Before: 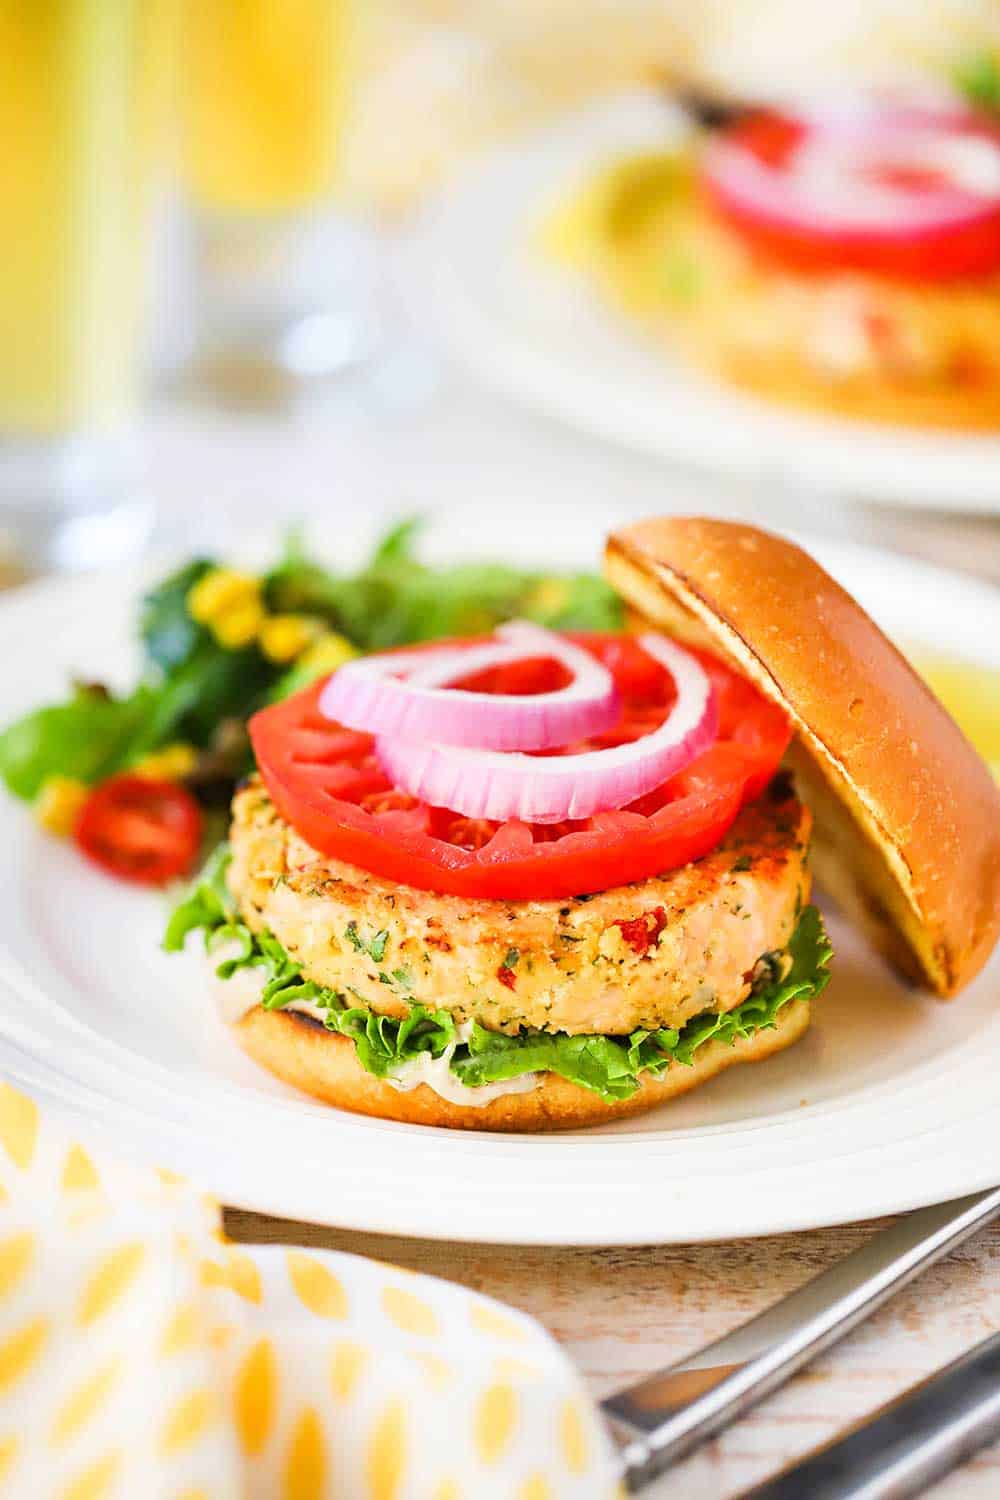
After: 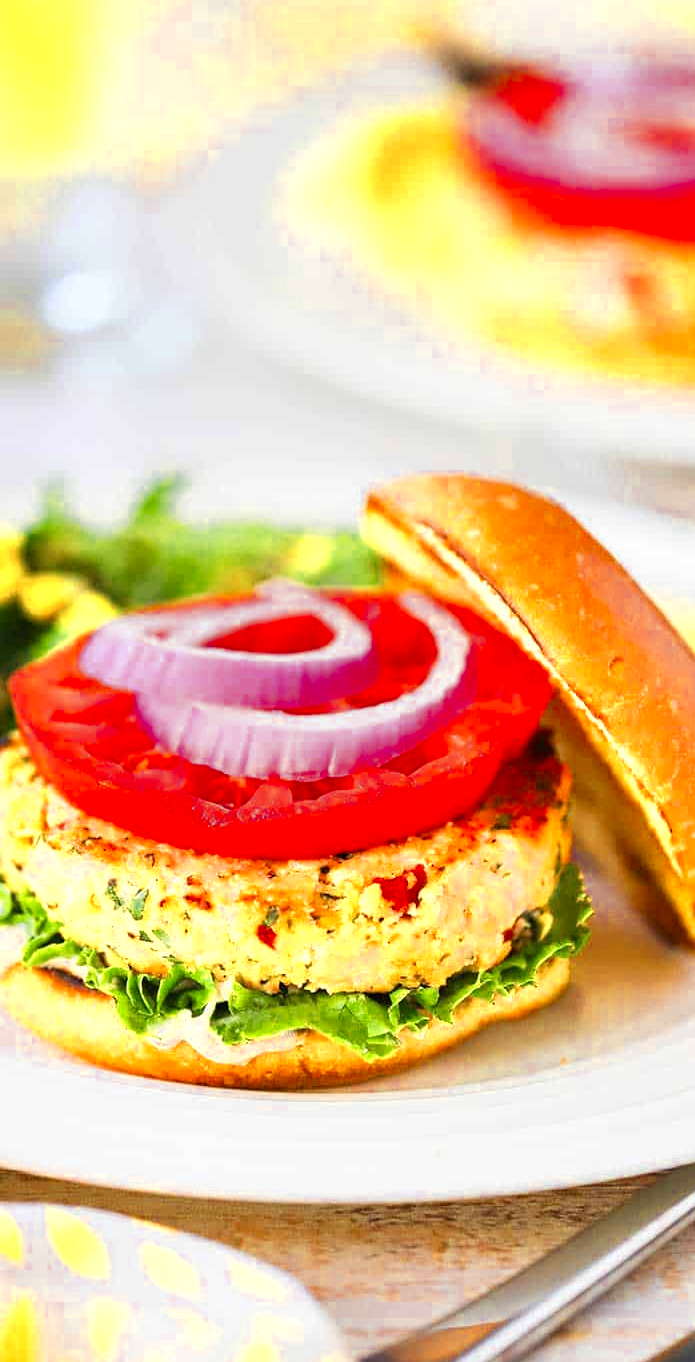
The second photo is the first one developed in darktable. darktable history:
crop and rotate: left 24.034%, top 2.838%, right 6.406%, bottom 6.299%
color zones: curves: ch0 [(0.004, 0.305) (0.261, 0.623) (0.389, 0.399) (0.708, 0.571) (0.947, 0.34)]; ch1 [(0.025, 0.645) (0.229, 0.584) (0.326, 0.551) (0.484, 0.262) (0.757, 0.643)]
white balance: emerald 1
